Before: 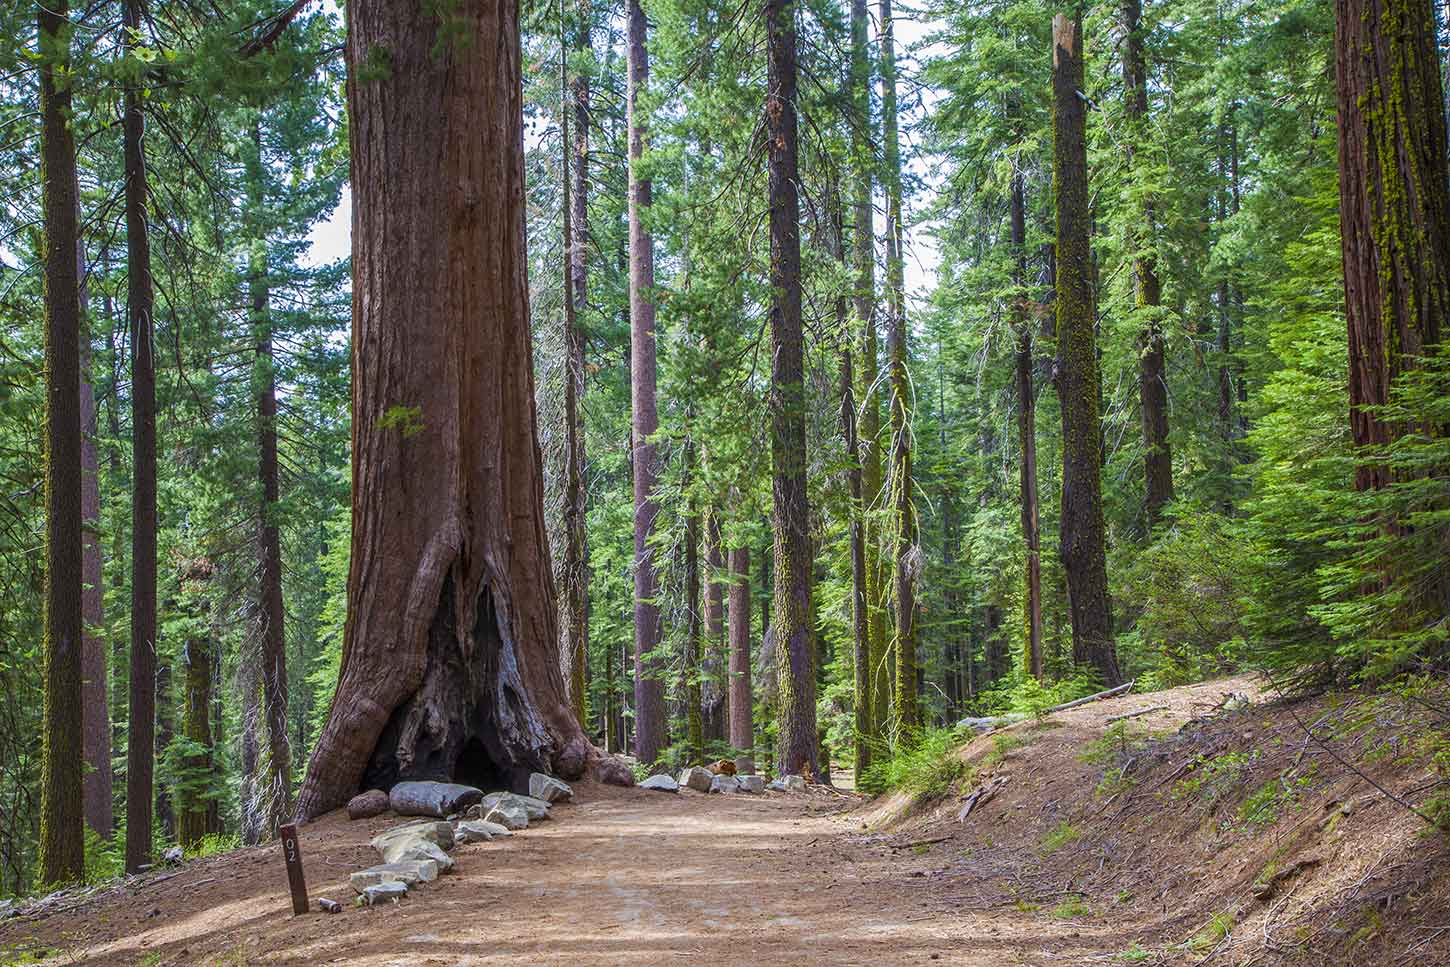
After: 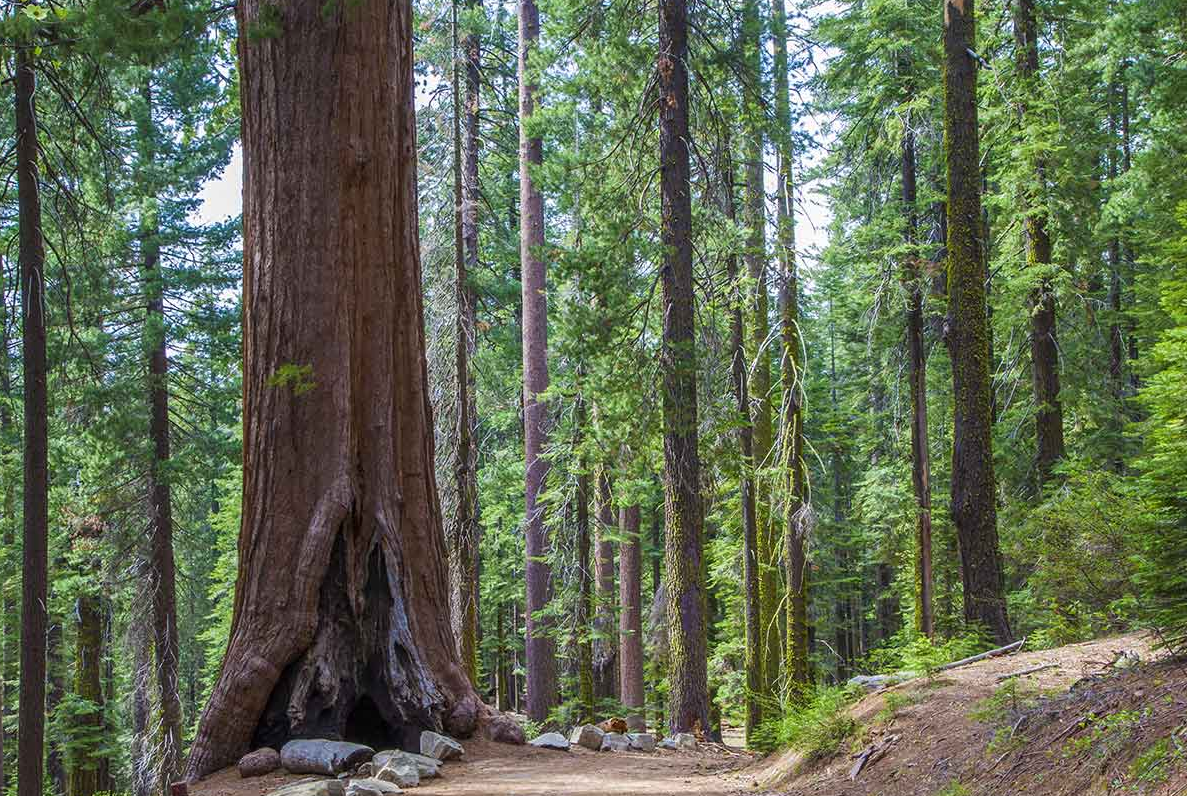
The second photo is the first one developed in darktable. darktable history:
crop and rotate: left 7.583%, top 4.422%, right 10.532%, bottom 13.18%
